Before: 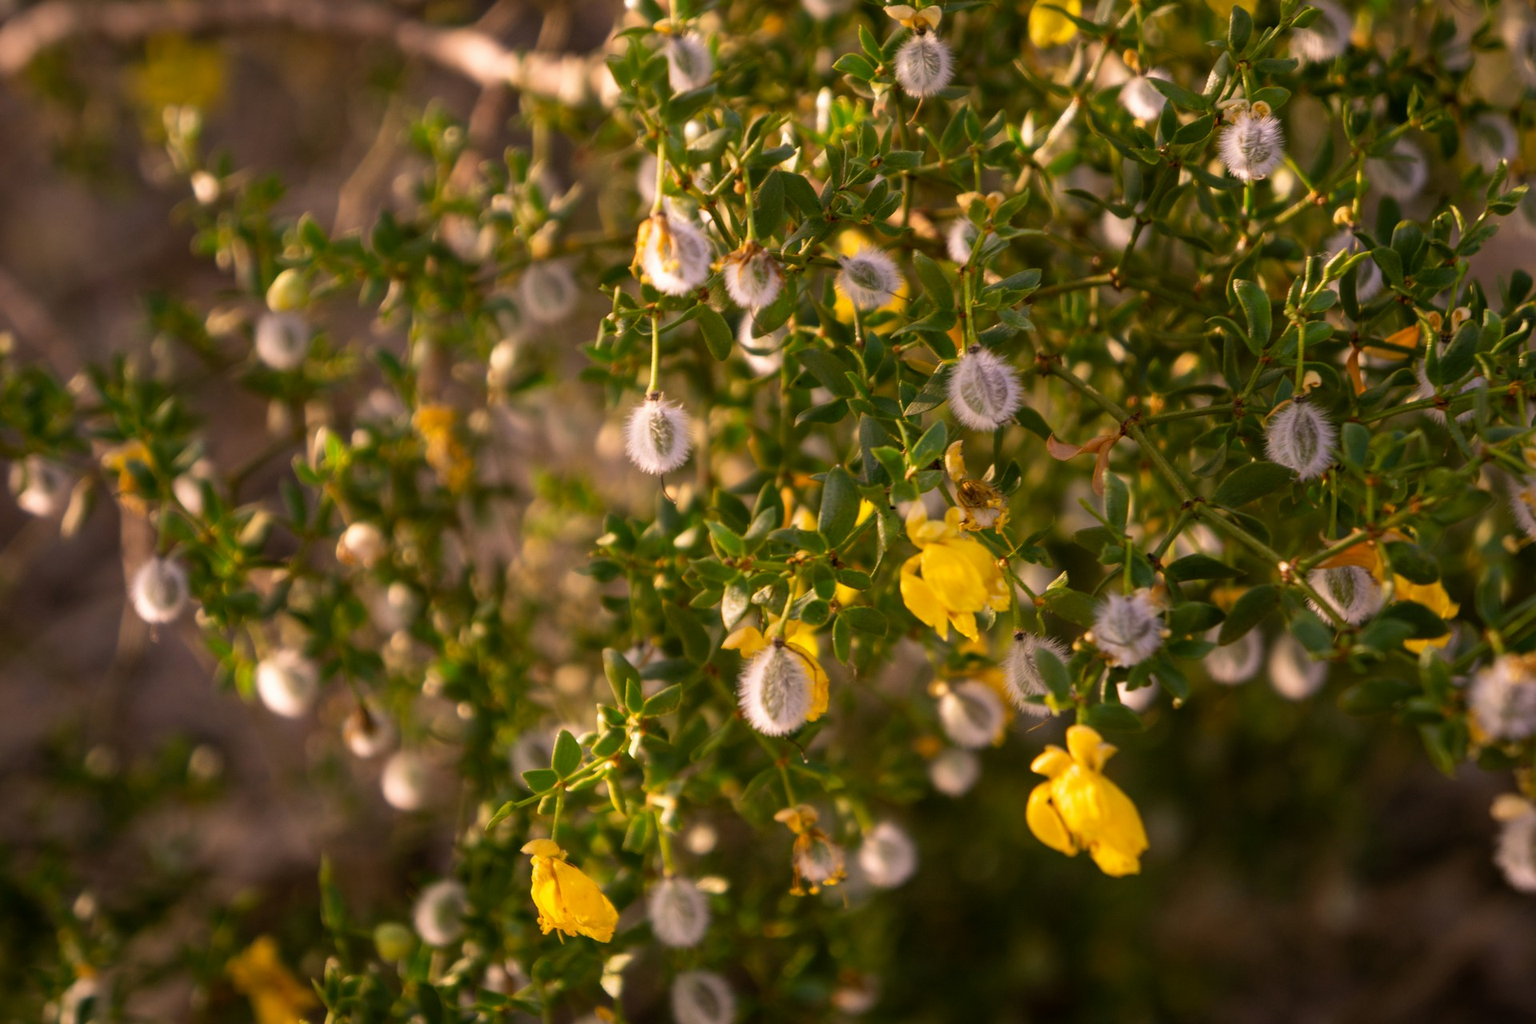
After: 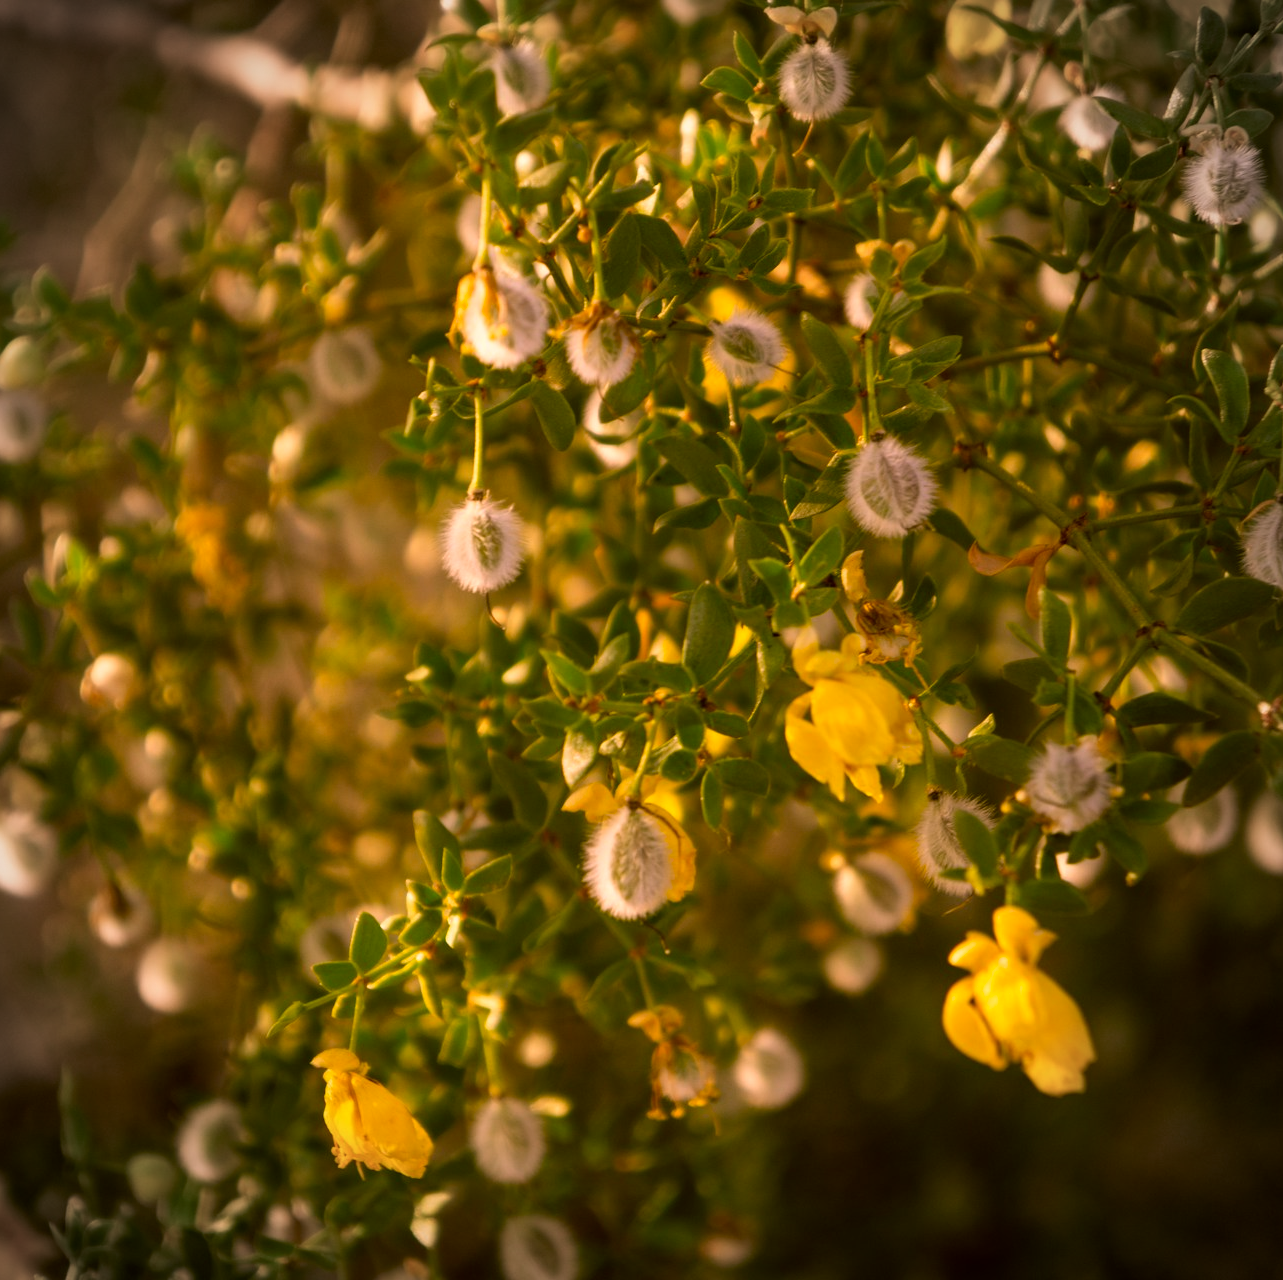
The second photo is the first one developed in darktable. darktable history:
crop and rotate: left 17.732%, right 15.423%
color correction: highlights a* 8.98, highlights b* 15.09, shadows a* -0.49, shadows b* 26.52
vignetting: on, module defaults
